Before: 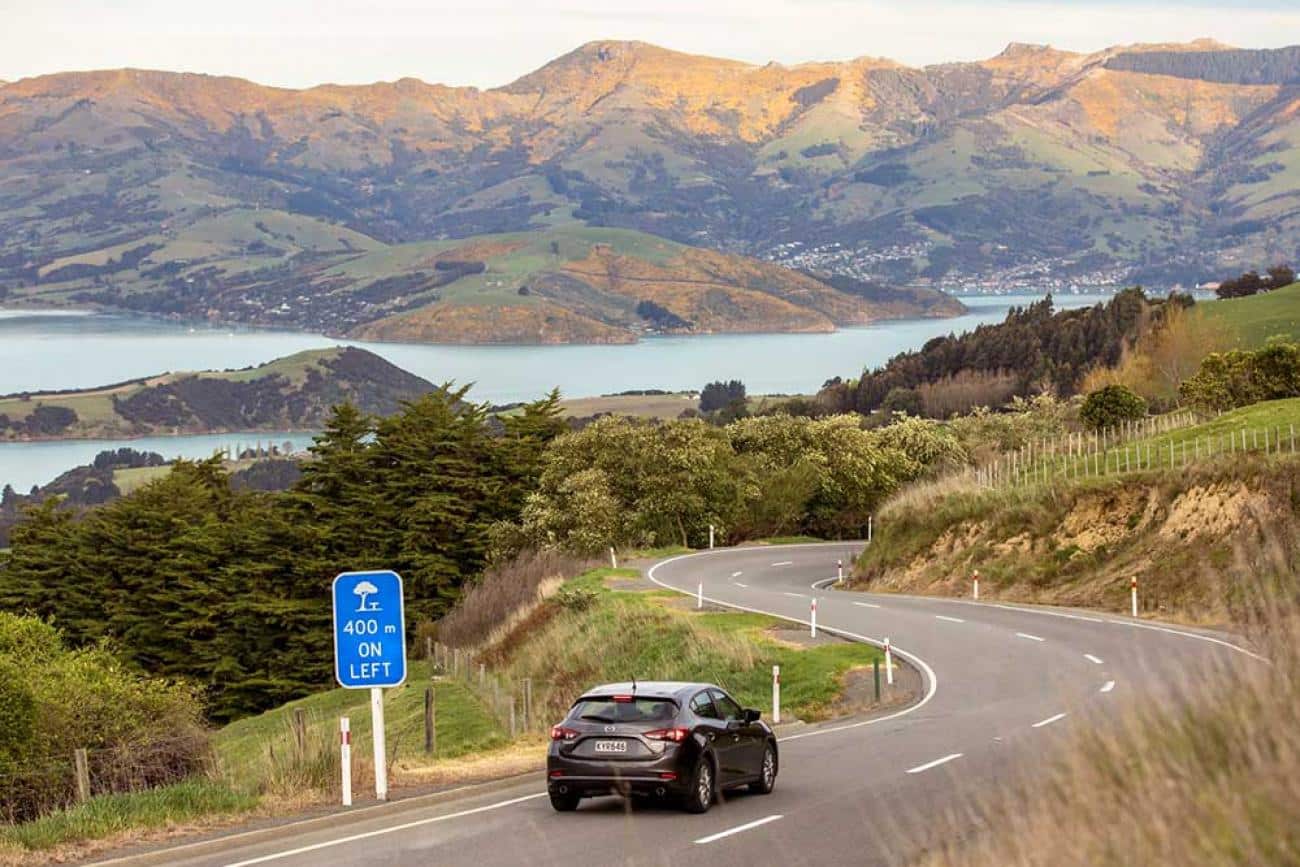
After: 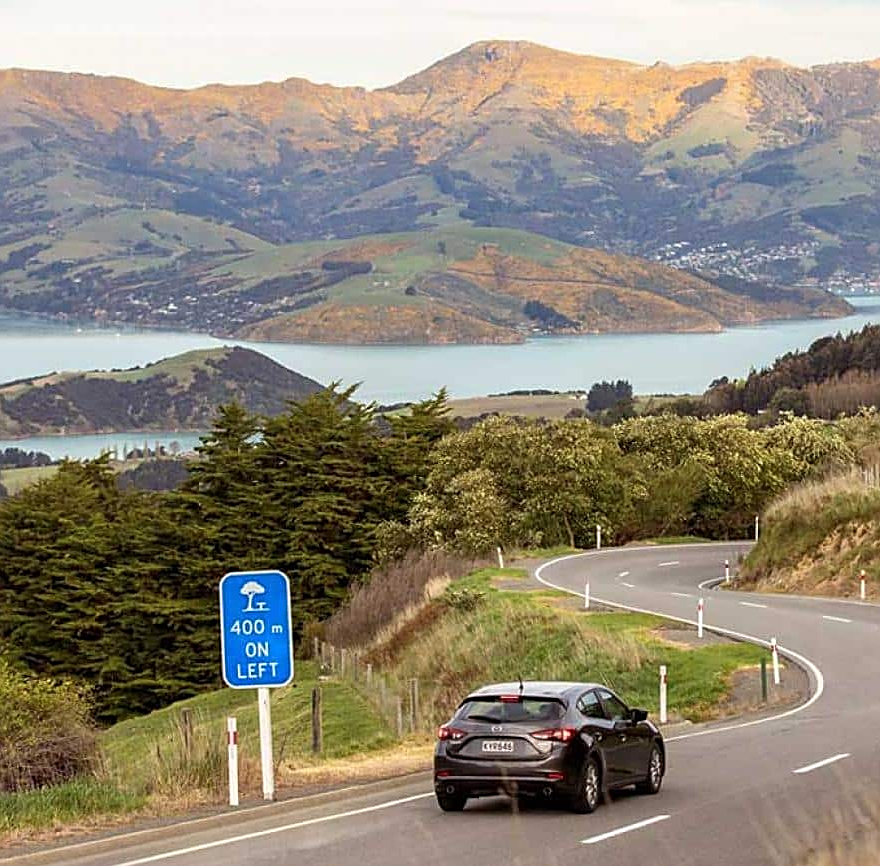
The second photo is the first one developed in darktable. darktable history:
sharpen: on, module defaults
crop and rotate: left 8.716%, right 23.585%
